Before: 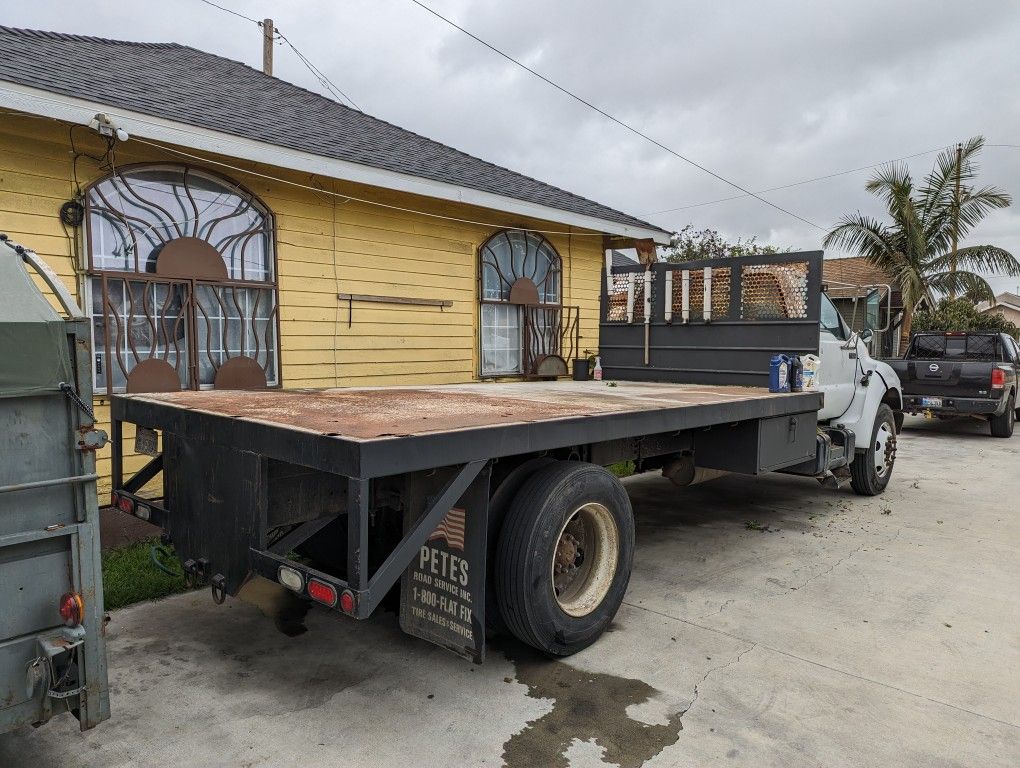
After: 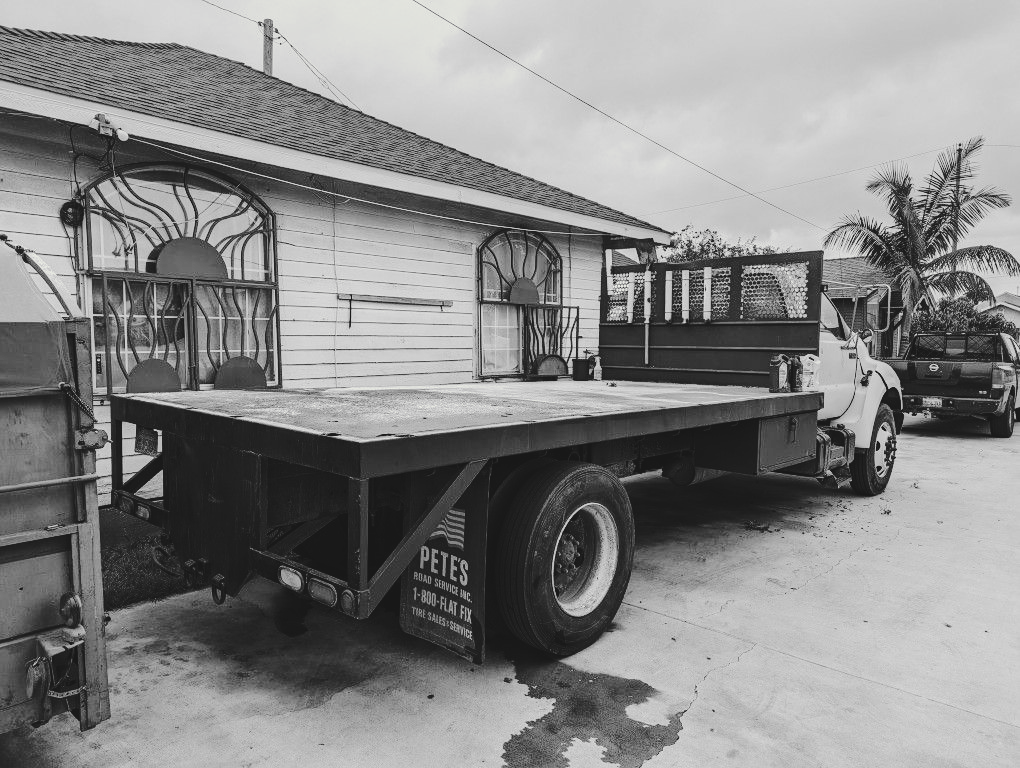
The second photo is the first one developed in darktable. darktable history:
monochrome: a 26.22, b 42.67, size 0.8
base curve: curves: ch0 [(0, 0.024) (0.055, 0.065) (0.121, 0.166) (0.236, 0.319) (0.693, 0.726) (1, 1)], preserve colors none
tone curve: curves: ch0 [(0, 0) (0.003, 0) (0.011, 0.002) (0.025, 0.004) (0.044, 0.007) (0.069, 0.015) (0.1, 0.025) (0.136, 0.04) (0.177, 0.09) (0.224, 0.152) (0.277, 0.239) (0.335, 0.335) (0.399, 0.43) (0.468, 0.524) (0.543, 0.621) (0.623, 0.712) (0.709, 0.792) (0.801, 0.871) (0.898, 0.951) (1, 1)], preserve colors none
split-toning: shadows › saturation 0.61, highlights › saturation 0.58, balance -28.74, compress 87.36%
